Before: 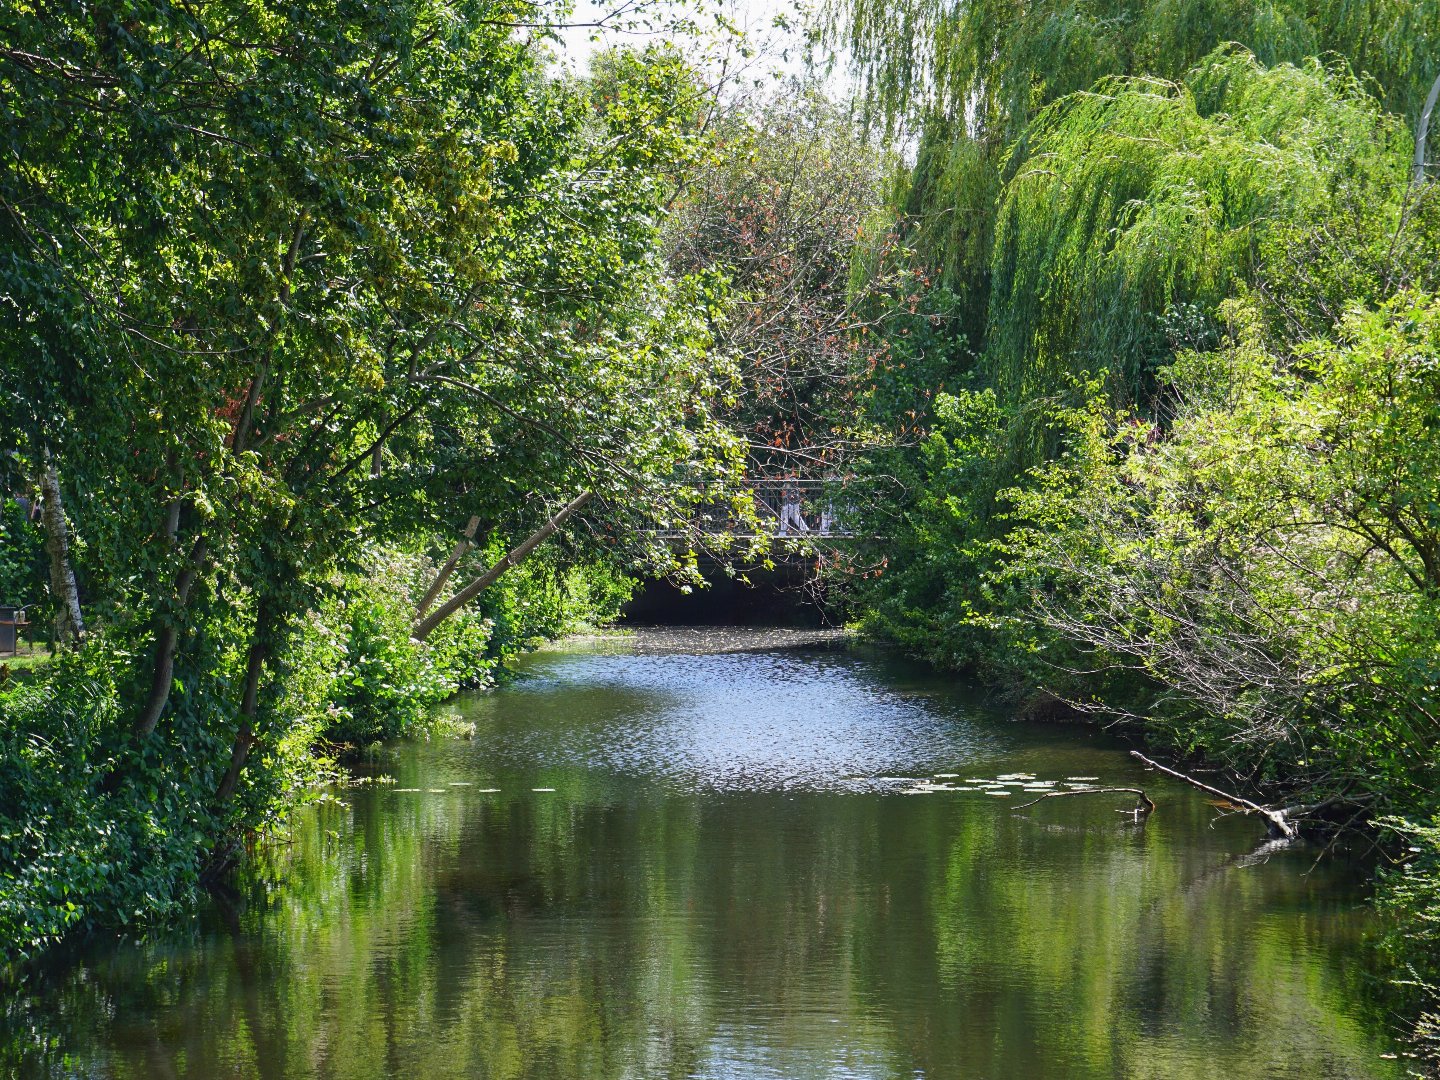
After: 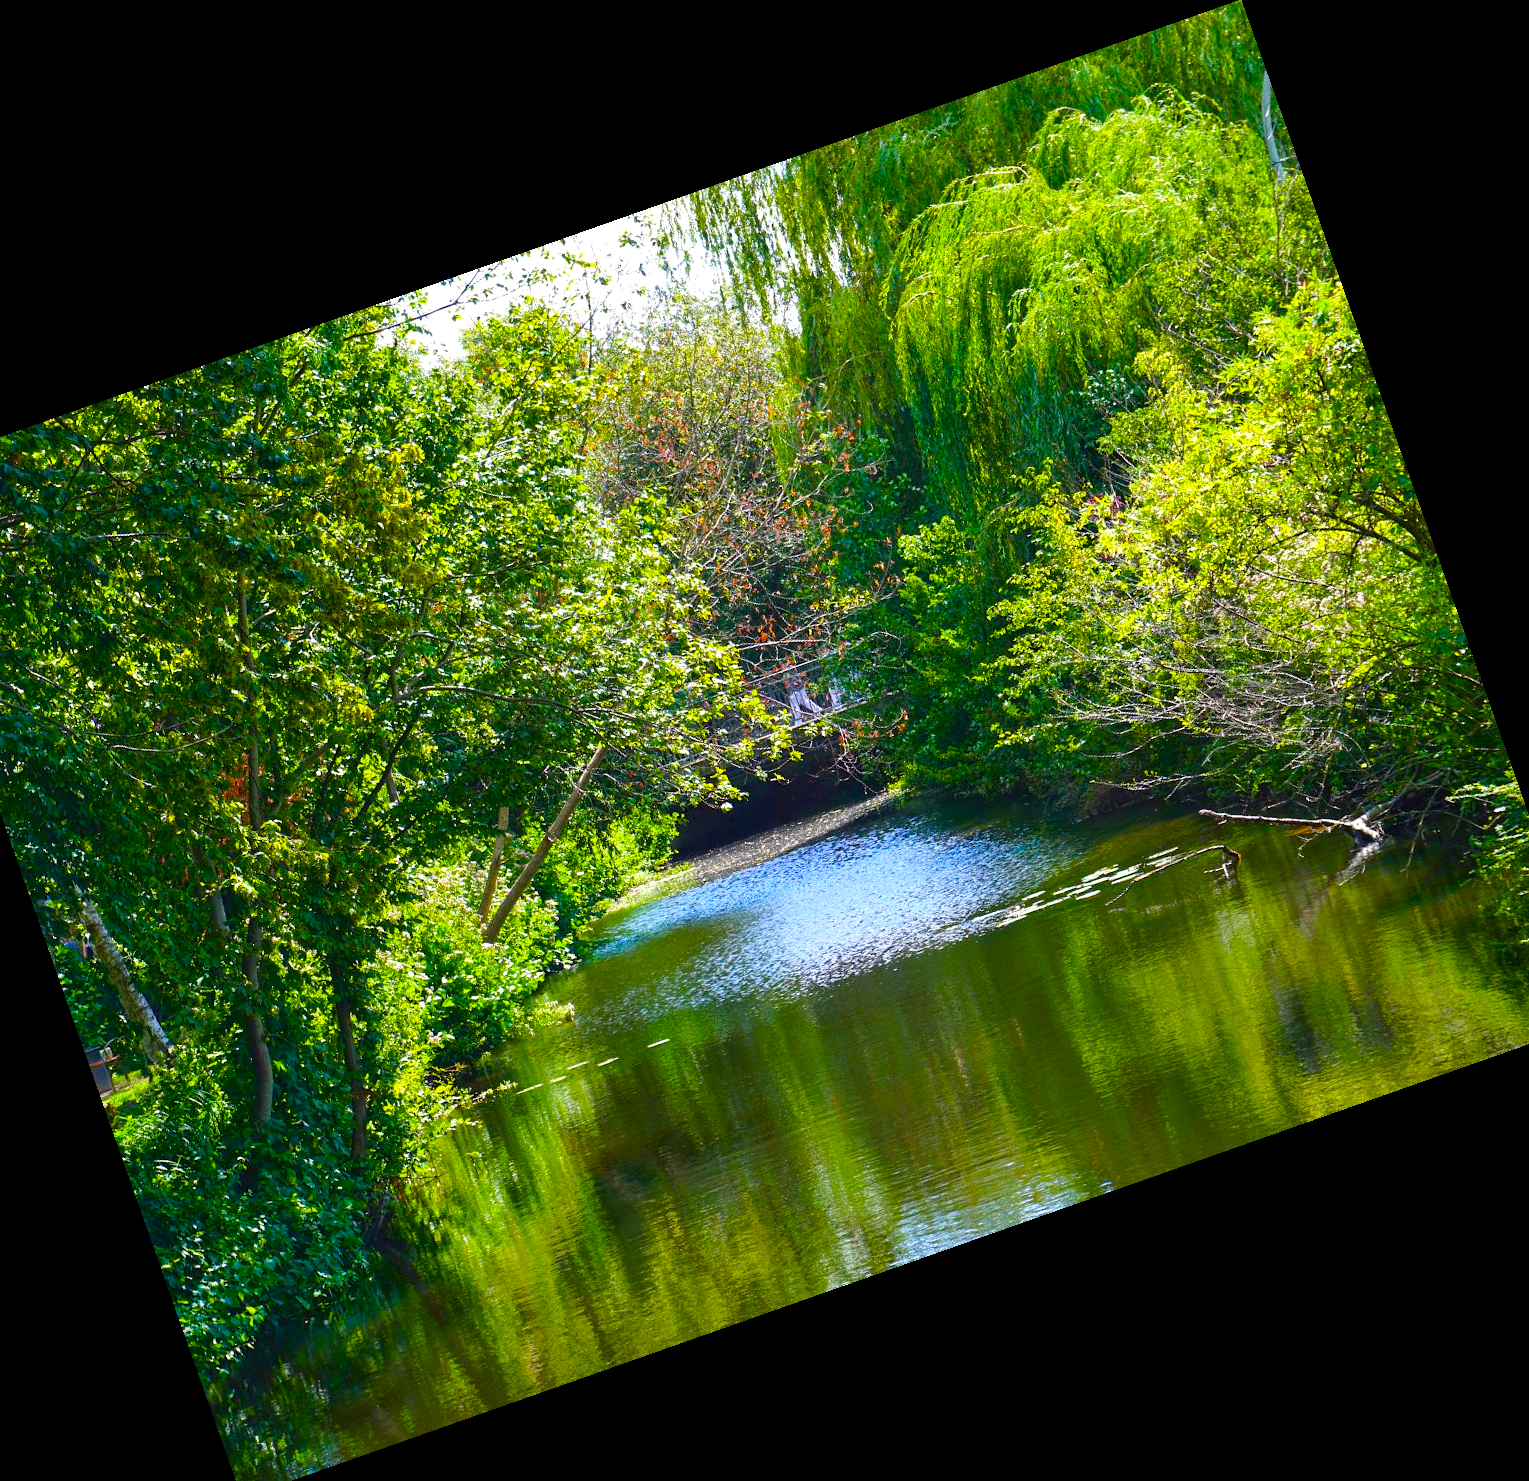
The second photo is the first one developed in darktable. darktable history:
color balance rgb: linear chroma grading › shadows 10%, linear chroma grading › highlights 10%, linear chroma grading › global chroma 15%, linear chroma grading › mid-tones 15%, perceptual saturation grading › global saturation 40%, perceptual saturation grading › highlights -25%, perceptual saturation grading › mid-tones 35%, perceptual saturation grading › shadows 35%, perceptual brilliance grading › global brilliance 11.29%, global vibrance 11.29%
crop and rotate: angle 19.43°, left 6.812%, right 4.125%, bottom 1.087%
